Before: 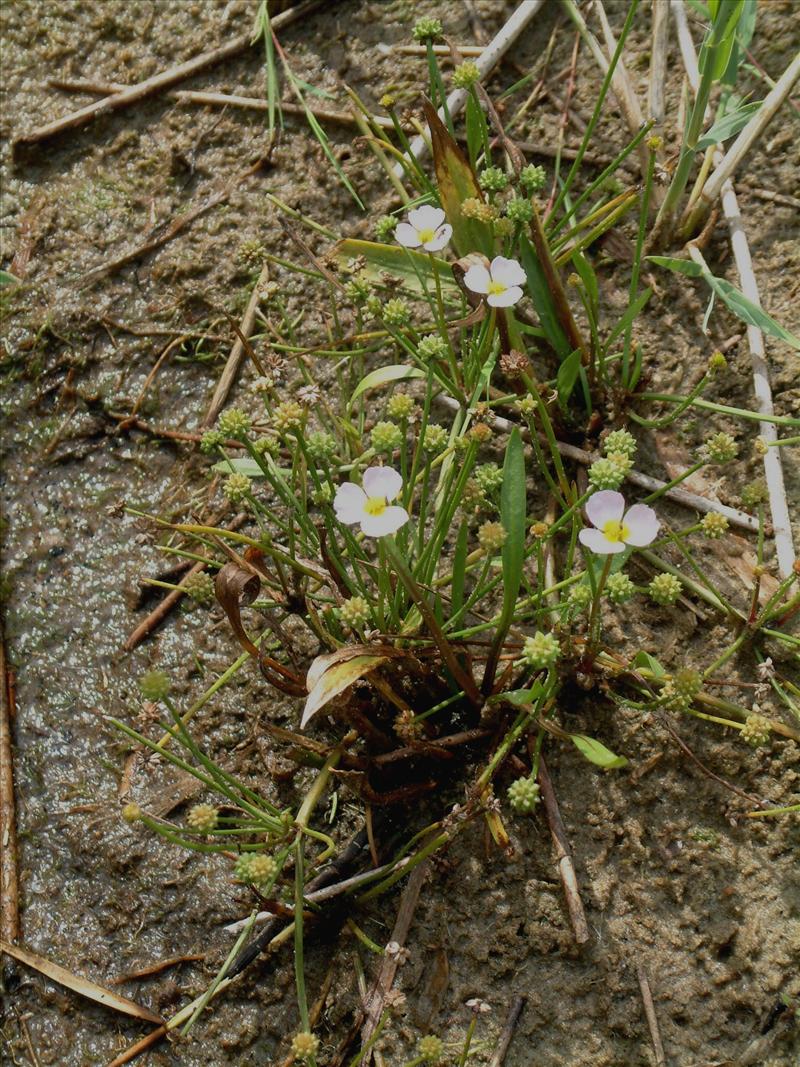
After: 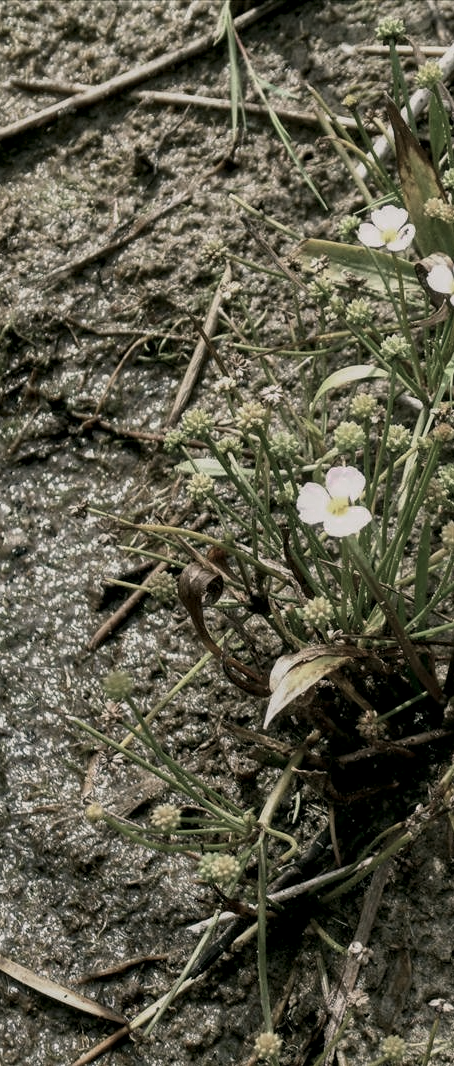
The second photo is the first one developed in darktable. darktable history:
tone equalizer: -8 EV -0.419 EV, -7 EV -0.367 EV, -6 EV -0.312 EV, -5 EV -0.239 EV, -3 EV 0.187 EV, -2 EV 0.333 EV, -1 EV 0.384 EV, +0 EV 0.439 EV, edges refinement/feathering 500, mask exposure compensation -1.57 EV, preserve details no
local contrast: shadows 90%, midtone range 0.494
color zones: curves: ch0 [(0, 0.6) (0.129, 0.508) (0.193, 0.483) (0.429, 0.5) (0.571, 0.5) (0.714, 0.5) (0.857, 0.5) (1, 0.6)]; ch1 [(0, 0.481) (0.112, 0.245) (0.213, 0.223) (0.429, 0.233) (0.571, 0.231) (0.683, 0.242) (0.857, 0.296) (1, 0.481)]
crop: left 4.725%, right 38.414%
exposure: compensate exposure bias true, compensate highlight preservation false
color correction: highlights a* 4.61, highlights b* 4.93, shadows a* -7.5, shadows b* 4.74
